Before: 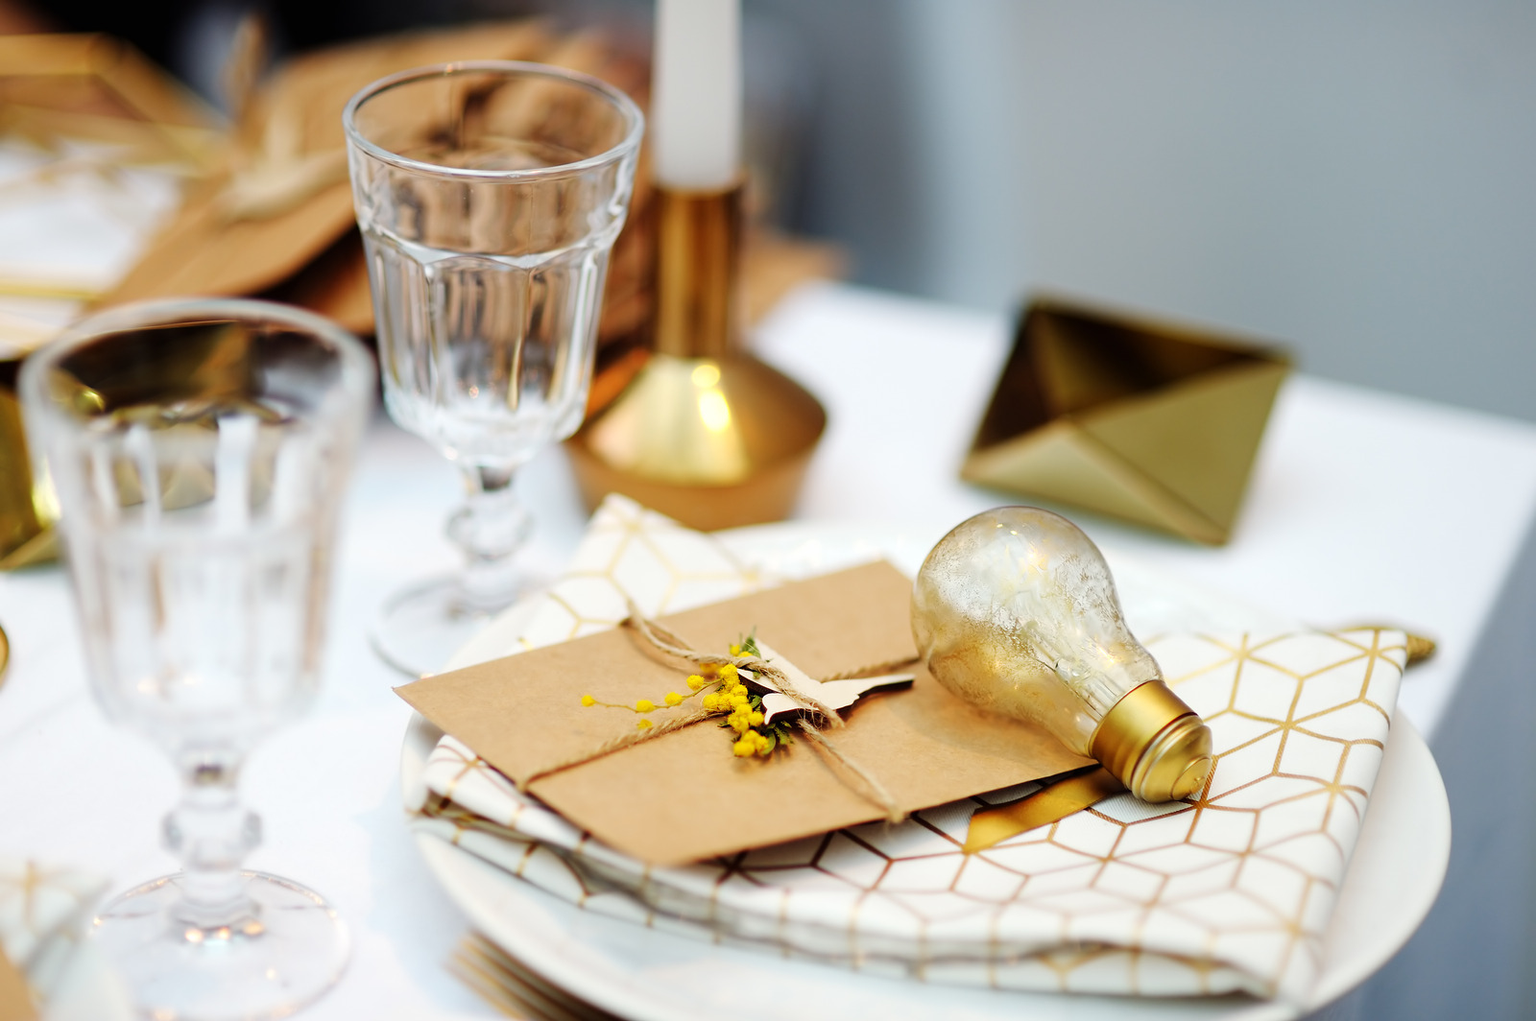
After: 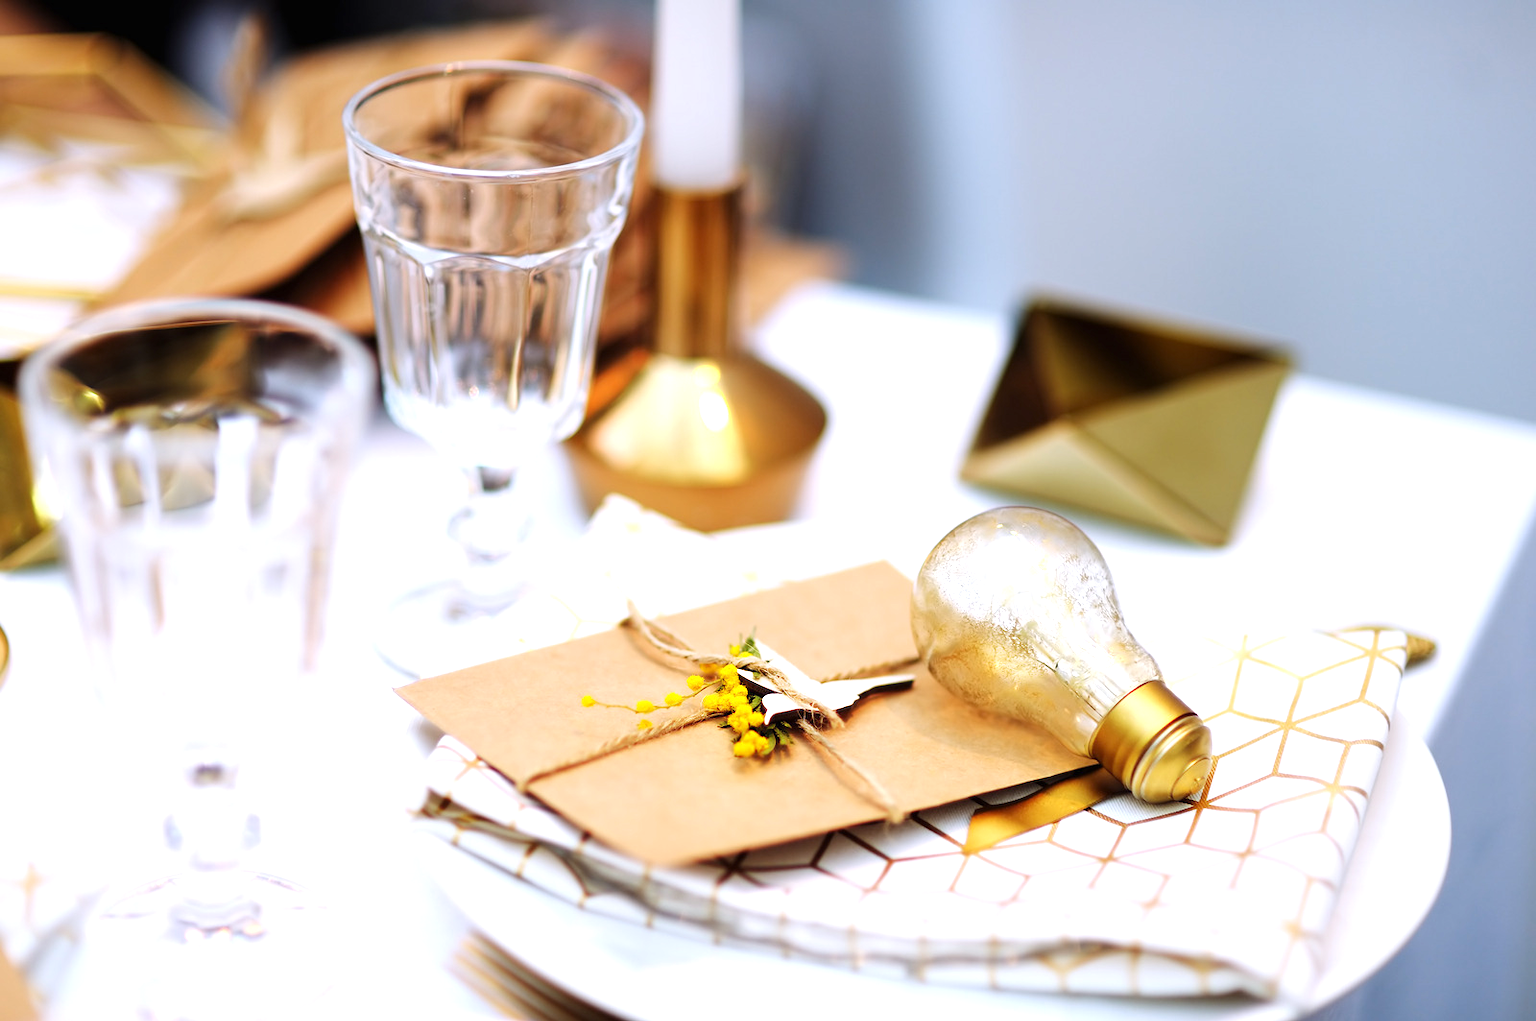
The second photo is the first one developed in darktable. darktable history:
white balance: red 1.004, blue 1.096
exposure: exposure 0.493 EV, compensate highlight preservation false
